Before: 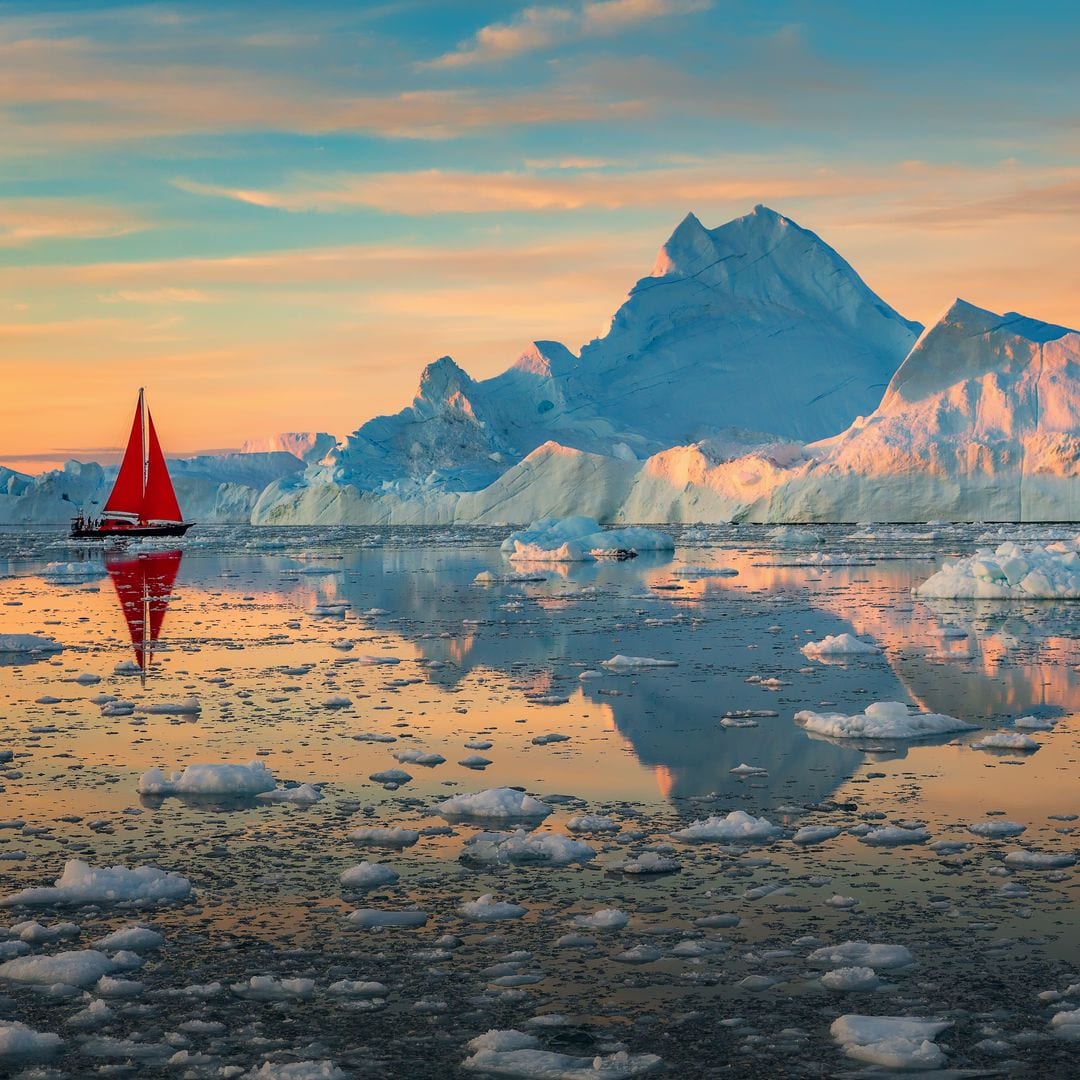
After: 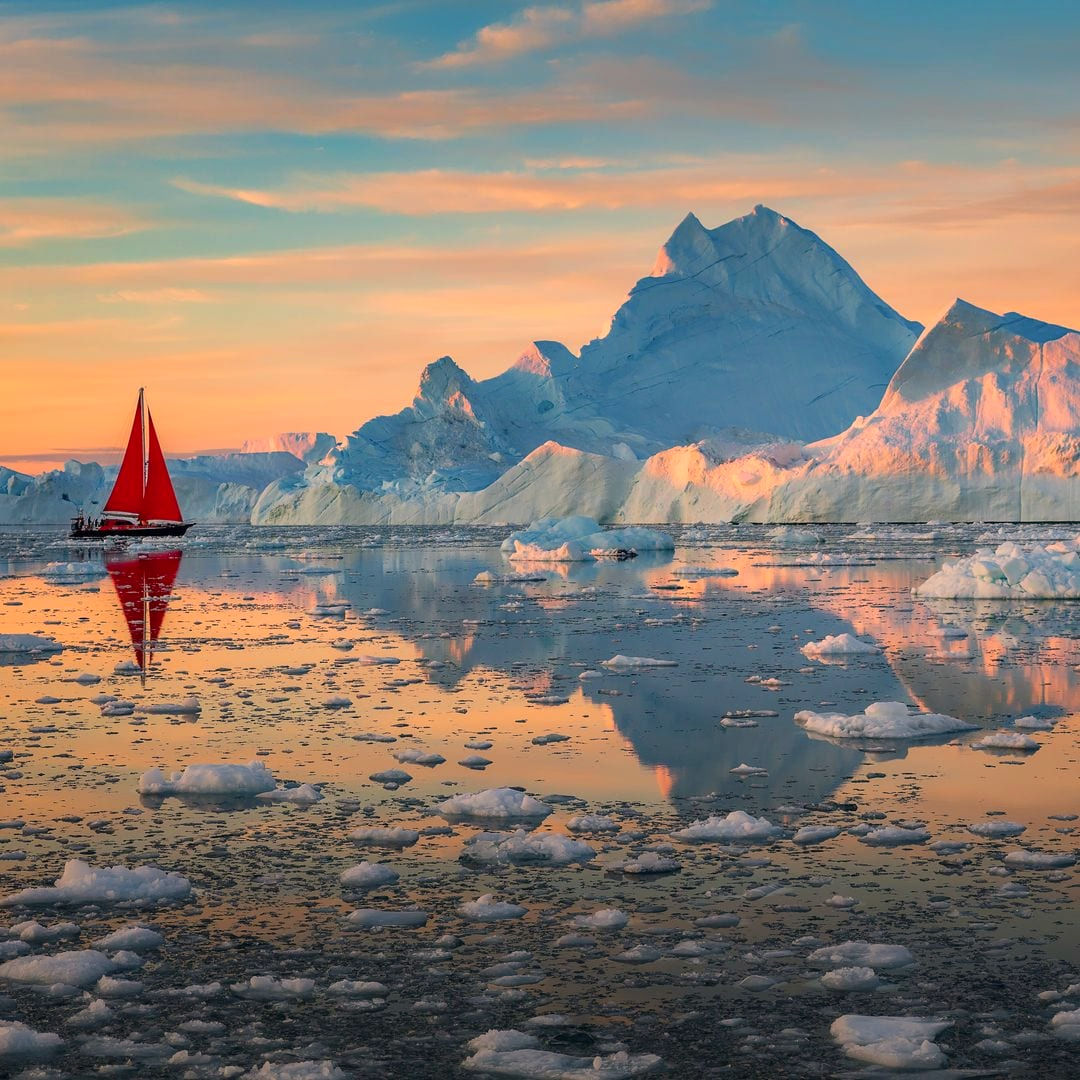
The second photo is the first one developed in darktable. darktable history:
exposure: compensate highlight preservation false
color correction: highlights a* 7.85, highlights b* 4.12
